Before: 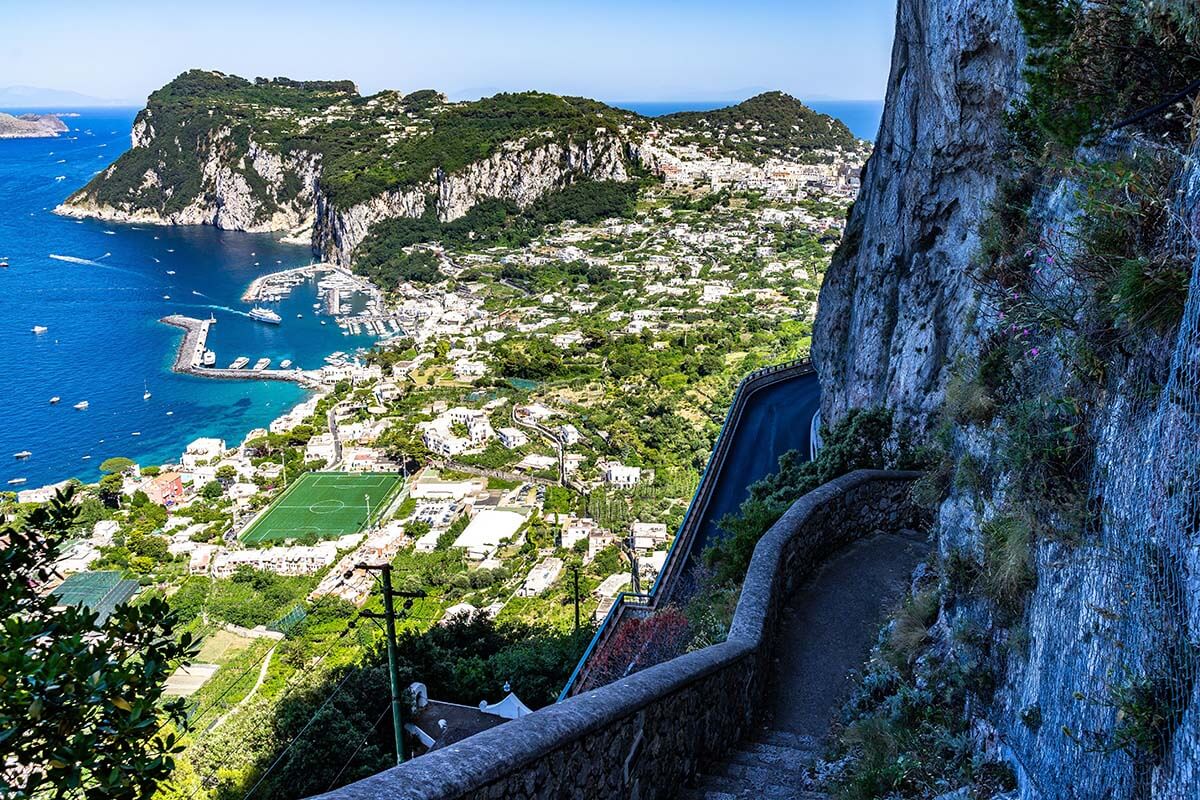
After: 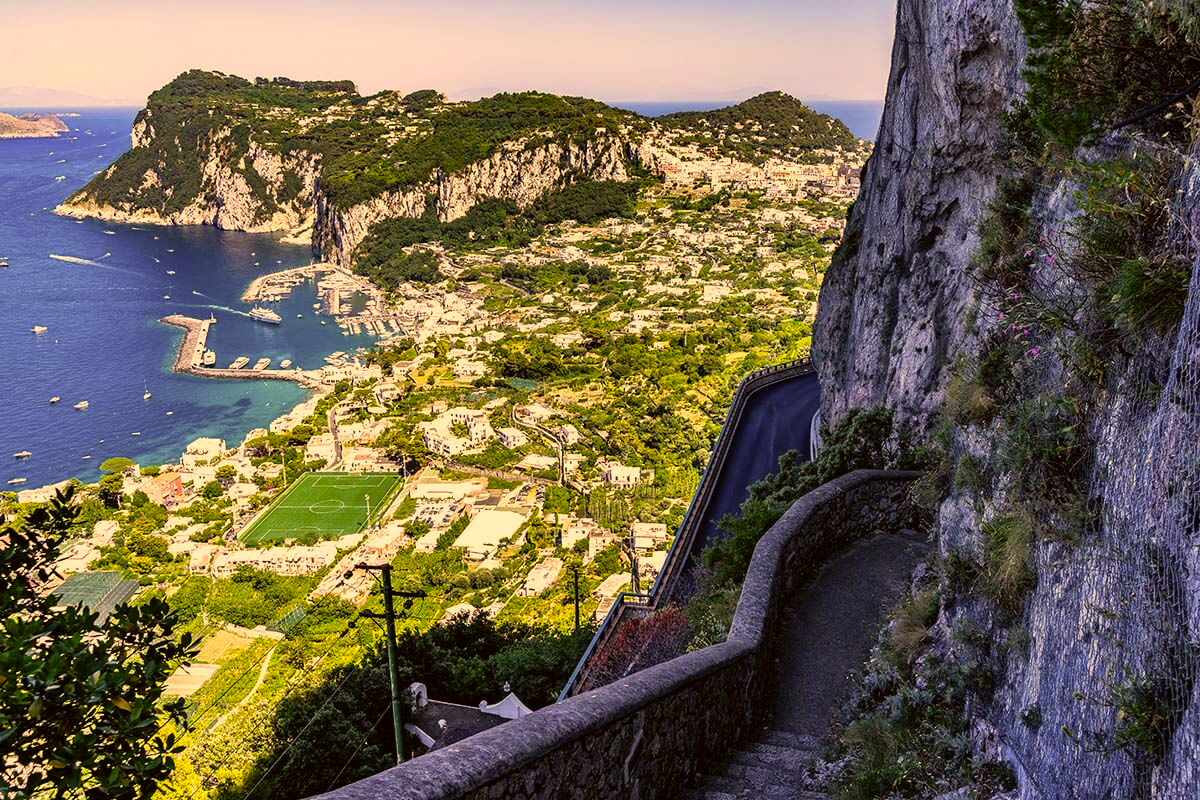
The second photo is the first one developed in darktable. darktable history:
color correction: highlights a* 18.08, highlights b* 35.11, shadows a* 1.36, shadows b* 6.08, saturation 1.03
